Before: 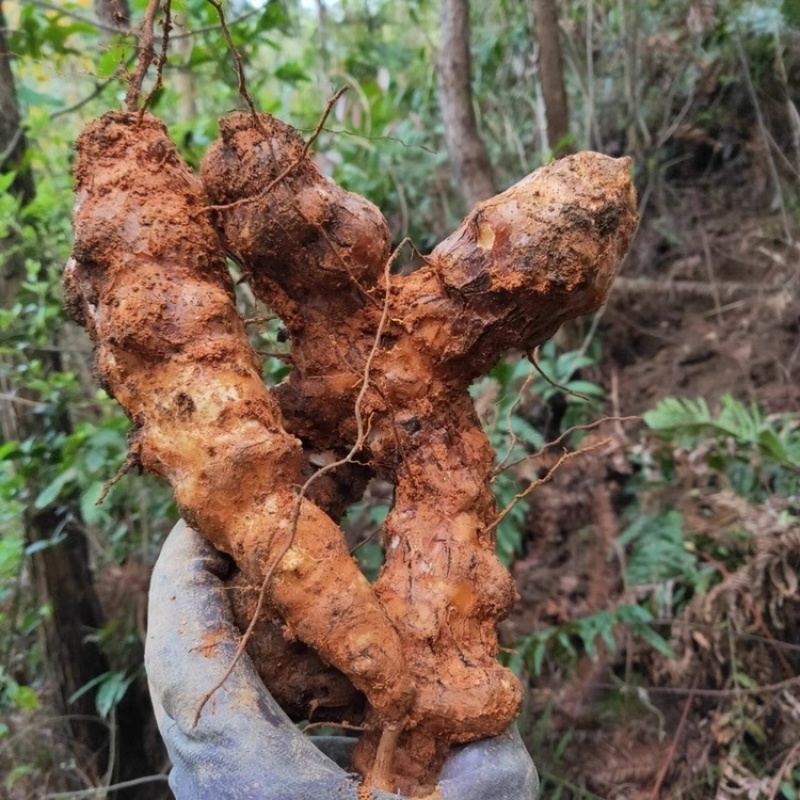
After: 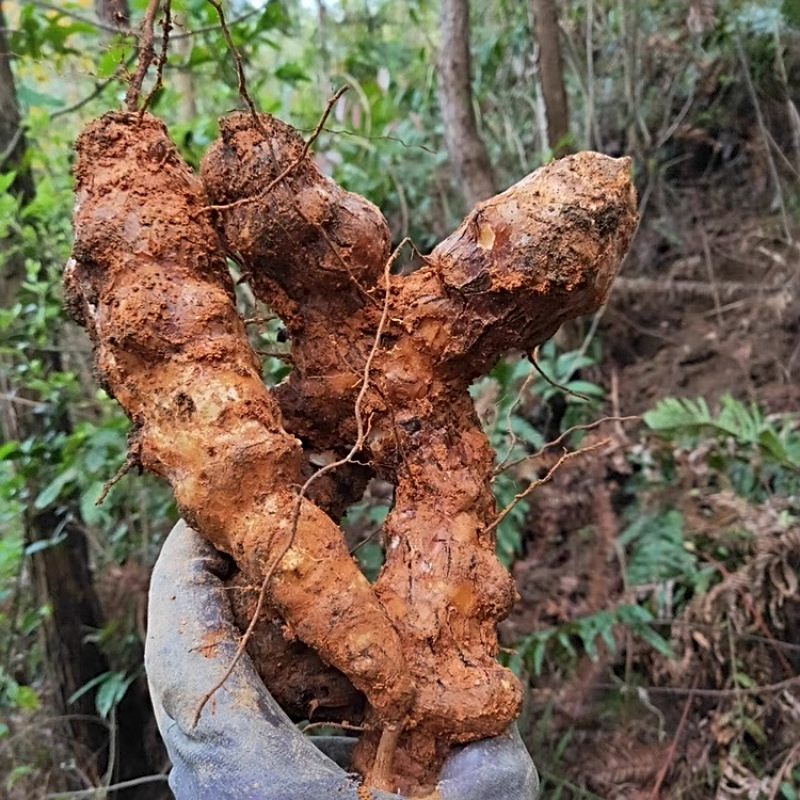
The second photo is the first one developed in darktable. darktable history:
sharpen: radius 2.536, amount 0.63
